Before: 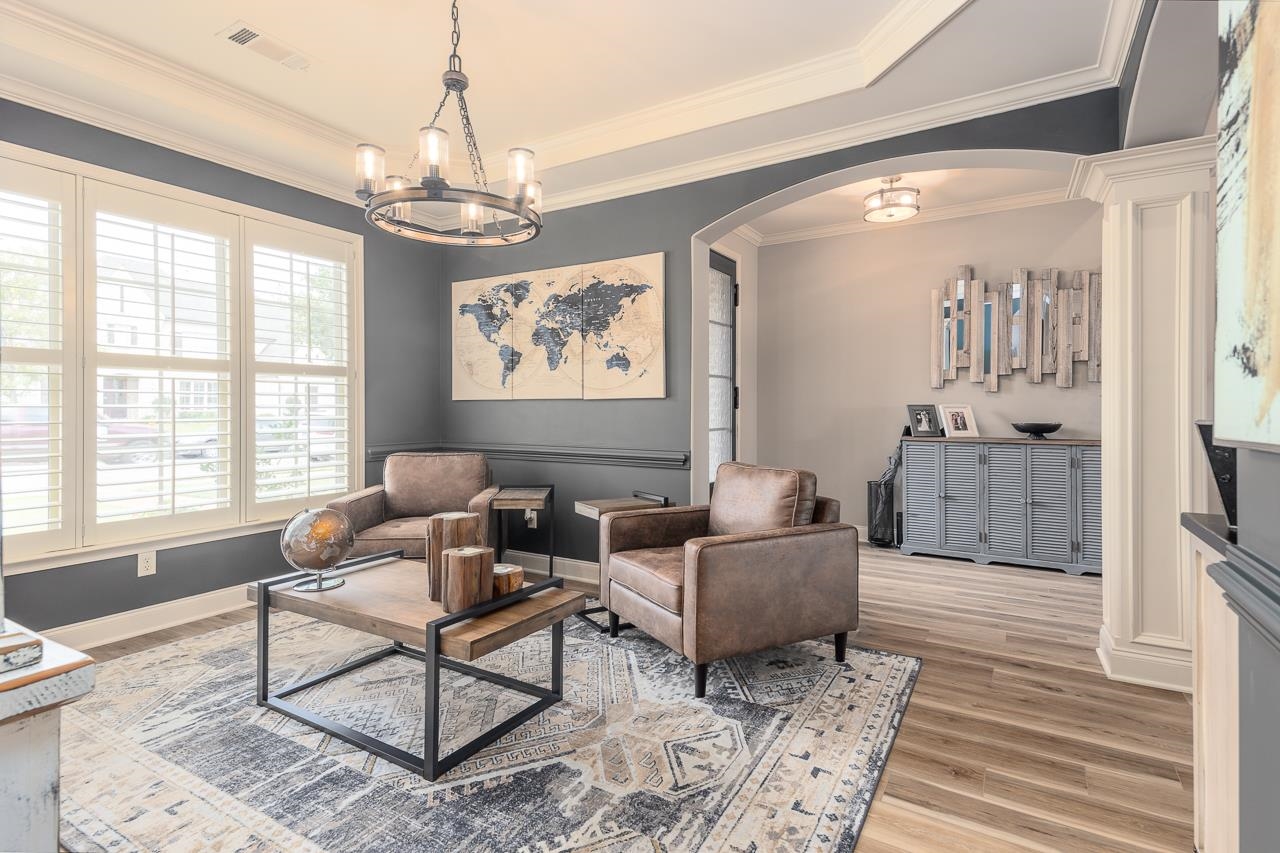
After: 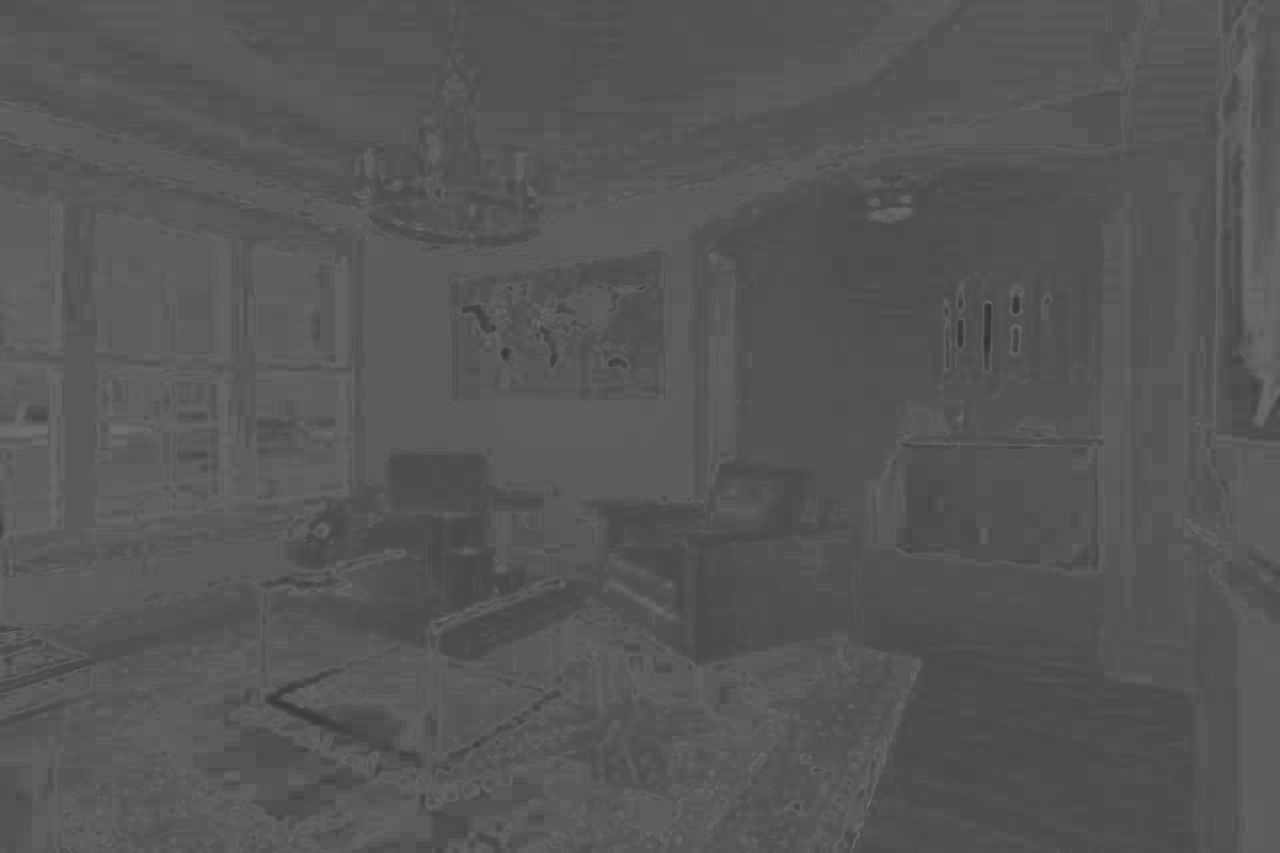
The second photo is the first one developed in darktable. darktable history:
color zones: curves: ch0 [(0.002, 0.593) (0.143, 0.417) (0.285, 0.541) (0.455, 0.289) (0.608, 0.327) (0.727, 0.283) (0.869, 0.571) (1, 0.603)]; ch1 [(0, 0) (0.143, 0) (0.286, 0) (0.429, 0) (0.571, 0) (0.714, 0) (0.857, 0)]
contrast brightness saturation: contrast -0.974, brightness -0.178, saturation 0.767
color correction: highlights b* 0.025, saturation 2.96
